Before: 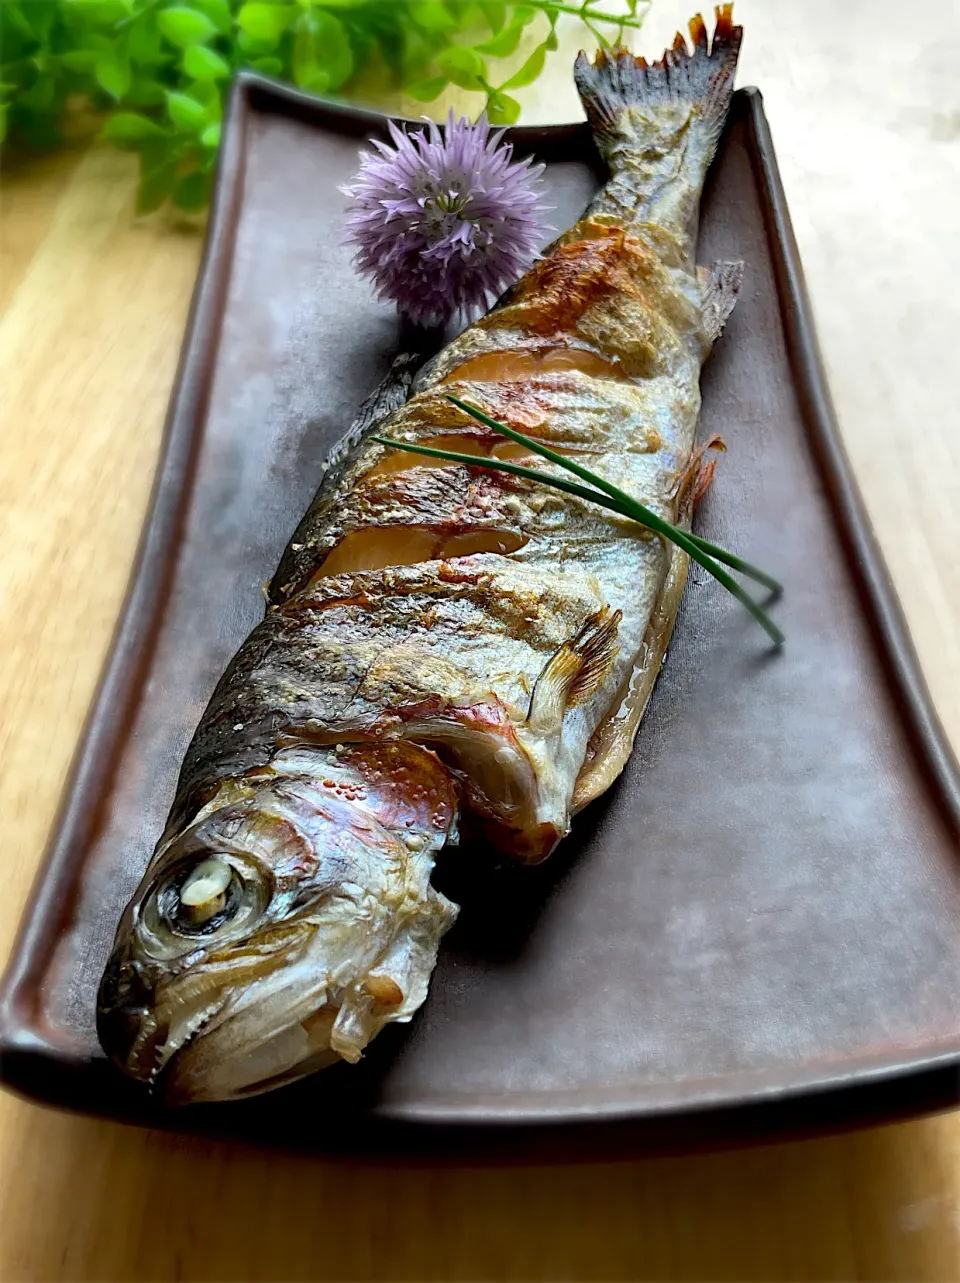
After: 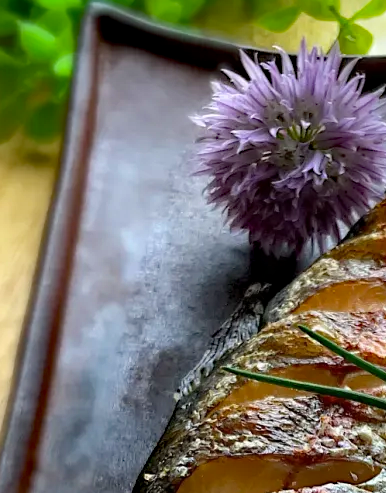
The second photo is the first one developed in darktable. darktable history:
crop: left 15.468%, top 5.462%, right 44.318%, bottom 56.087%
haze removal: strength 0.421, compatibility mode true, adaptive false
